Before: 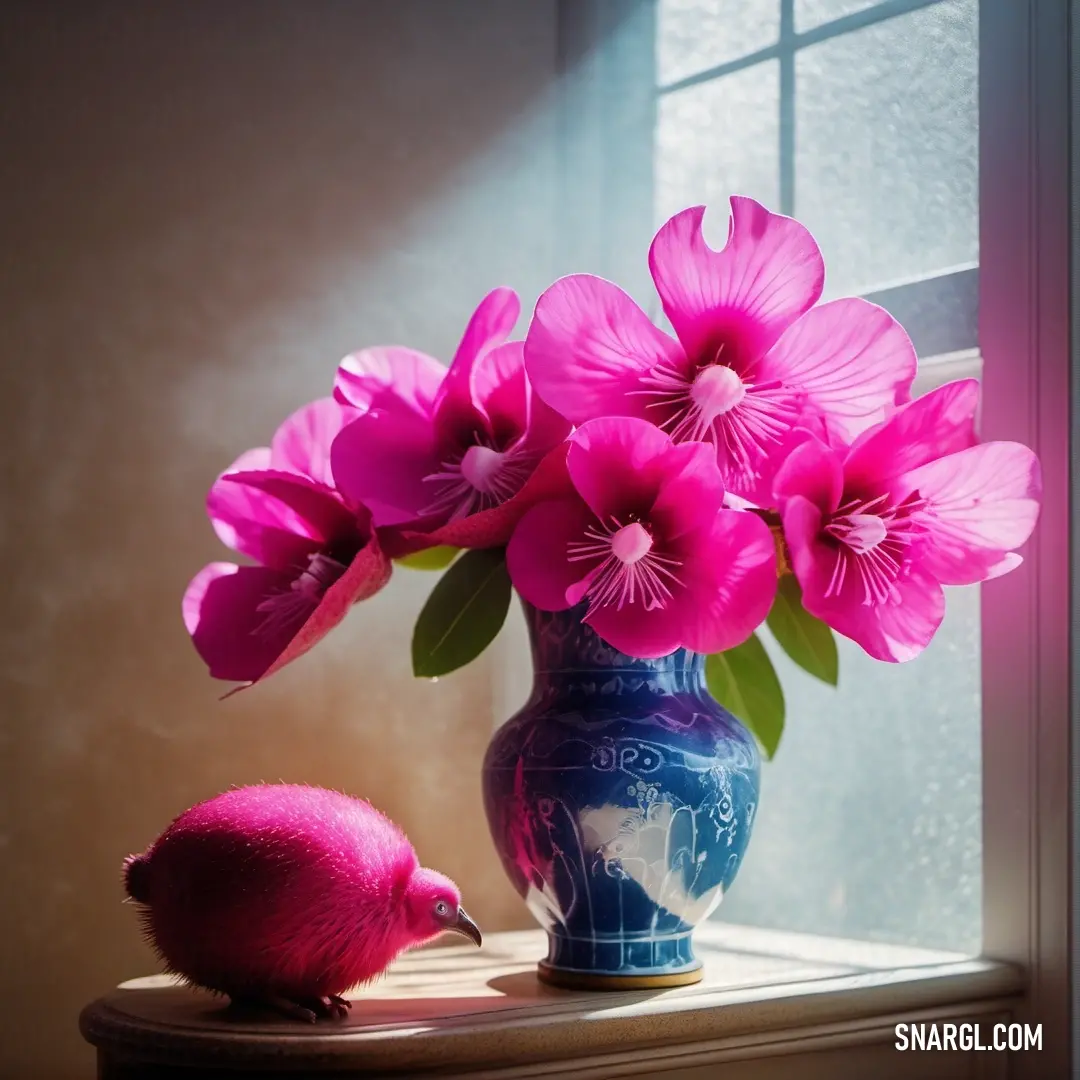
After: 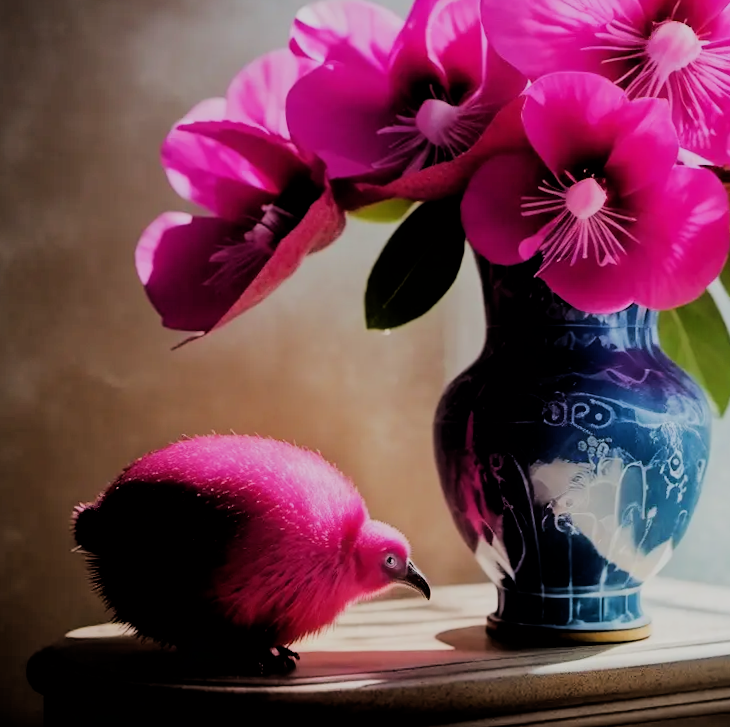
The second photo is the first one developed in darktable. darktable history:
filmic rgb: black relative exposure -3.18 EV, white relative exposure 7.06 EV, threshold 2.98 EV, hardness 1.48, contrast 1.352, enable highlight reconstruction true
crop and rotate: angle -0.725°, left 3.733%, top 31.811%, right 27.791%
